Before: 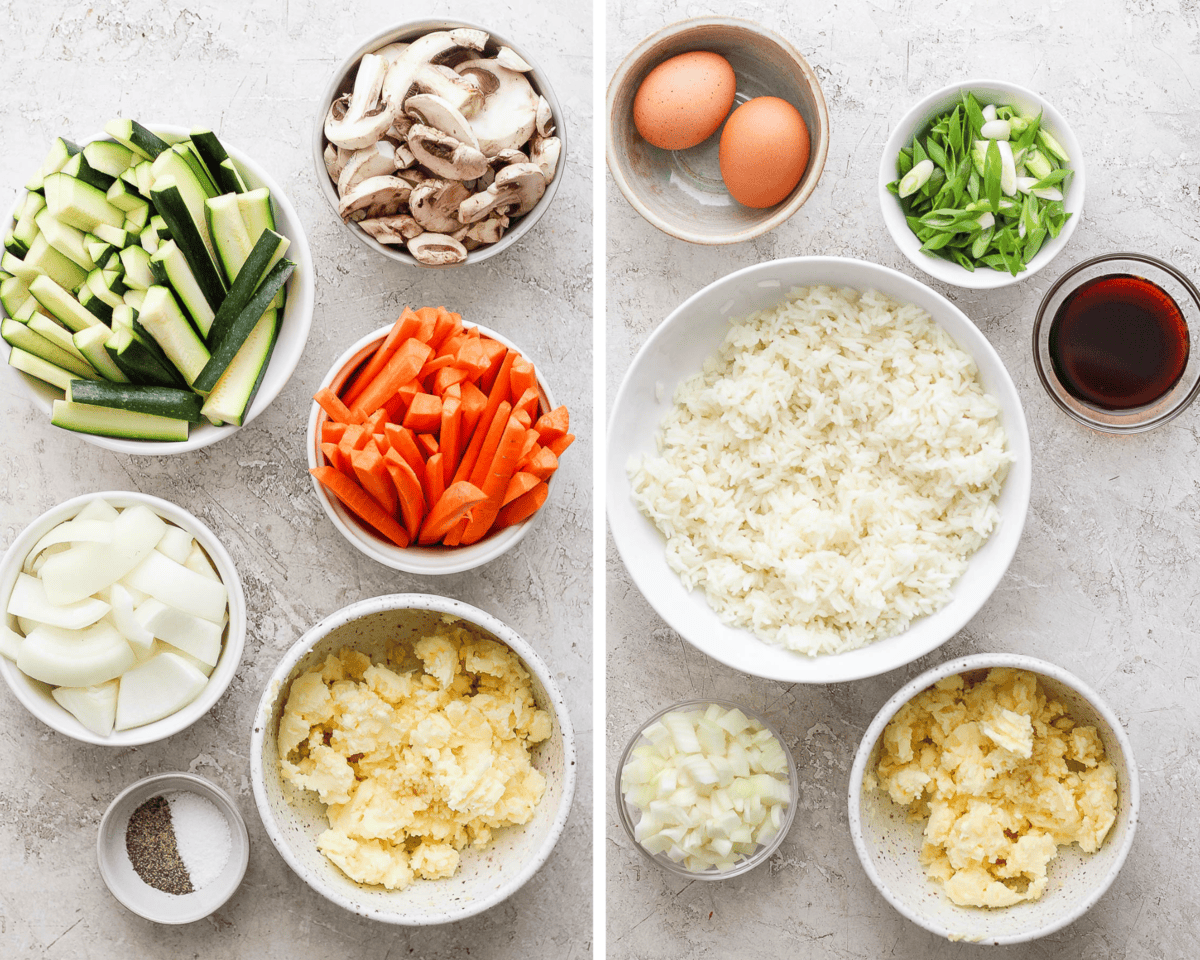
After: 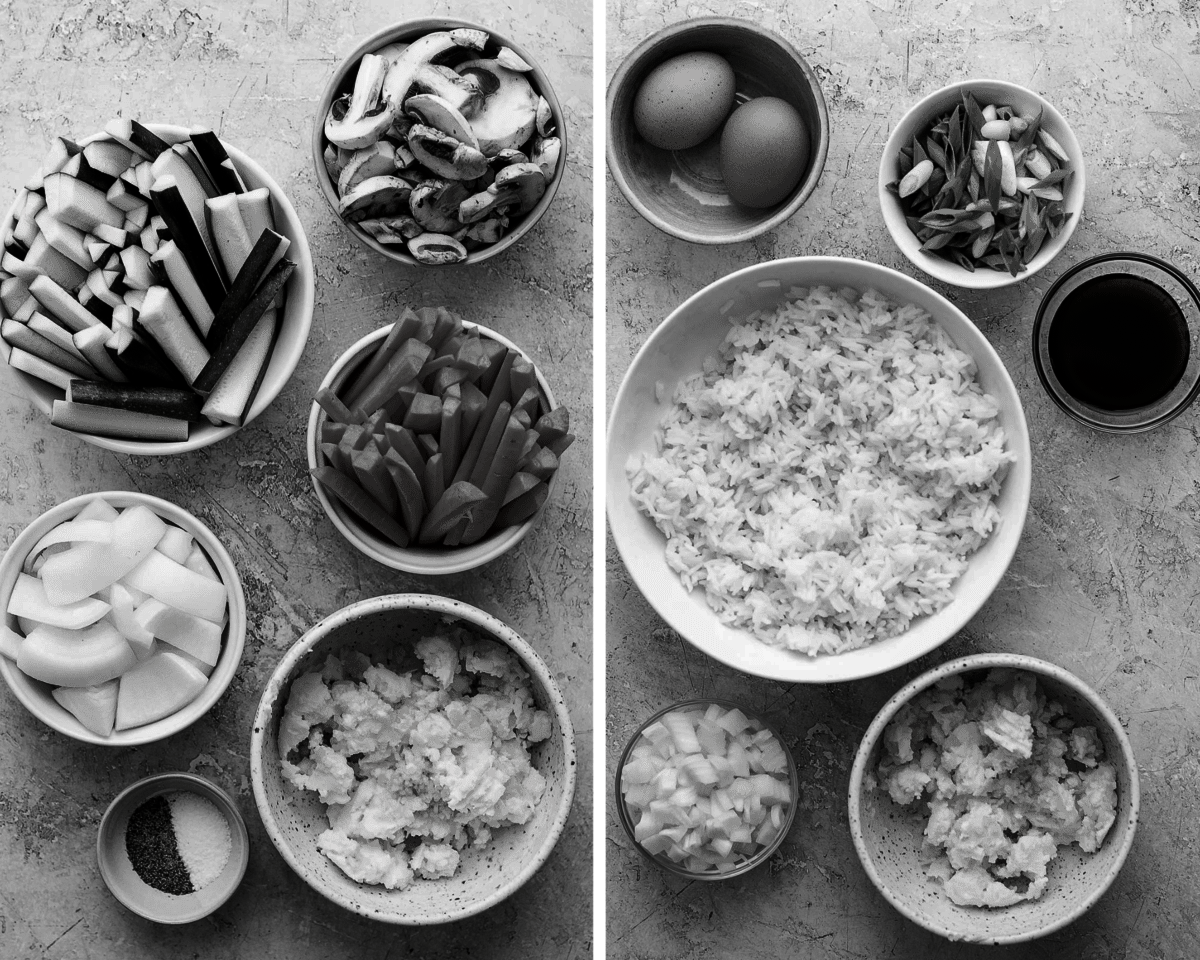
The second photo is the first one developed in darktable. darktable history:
contrast brightness saturation: contrast 0.017, brightness -0.996, saturation -0.99
